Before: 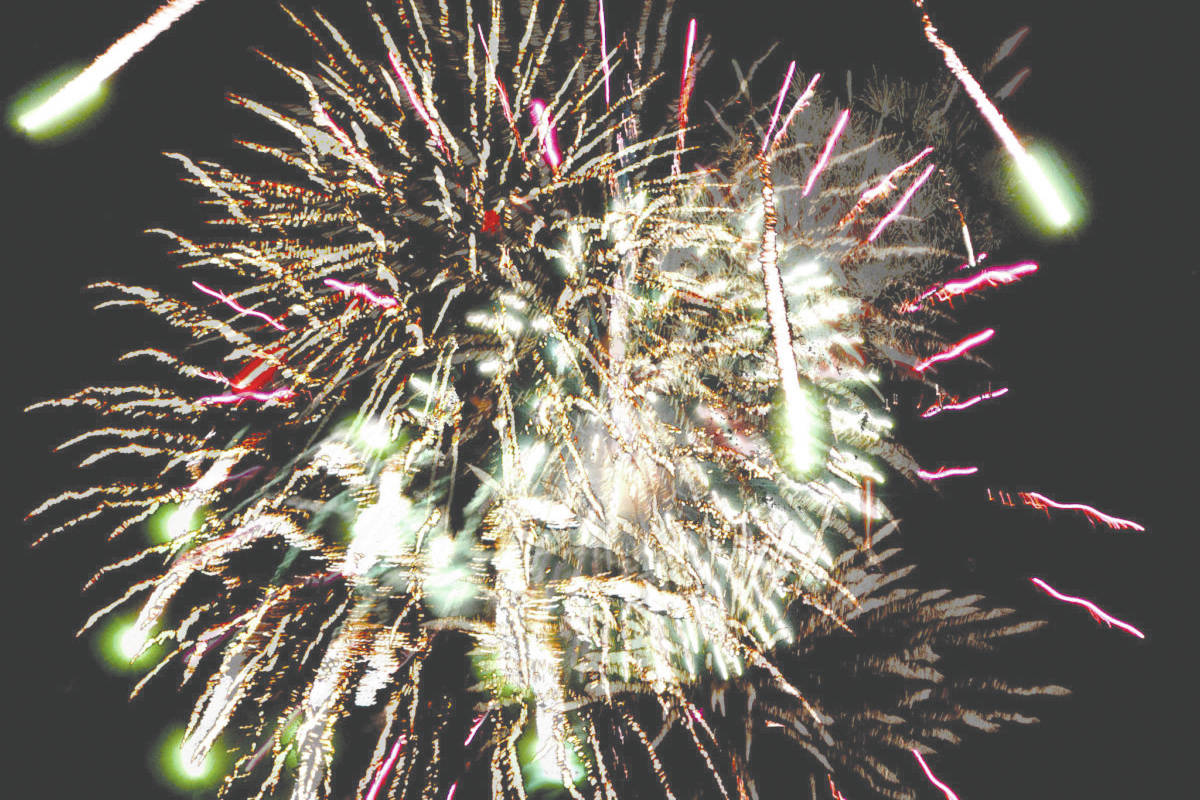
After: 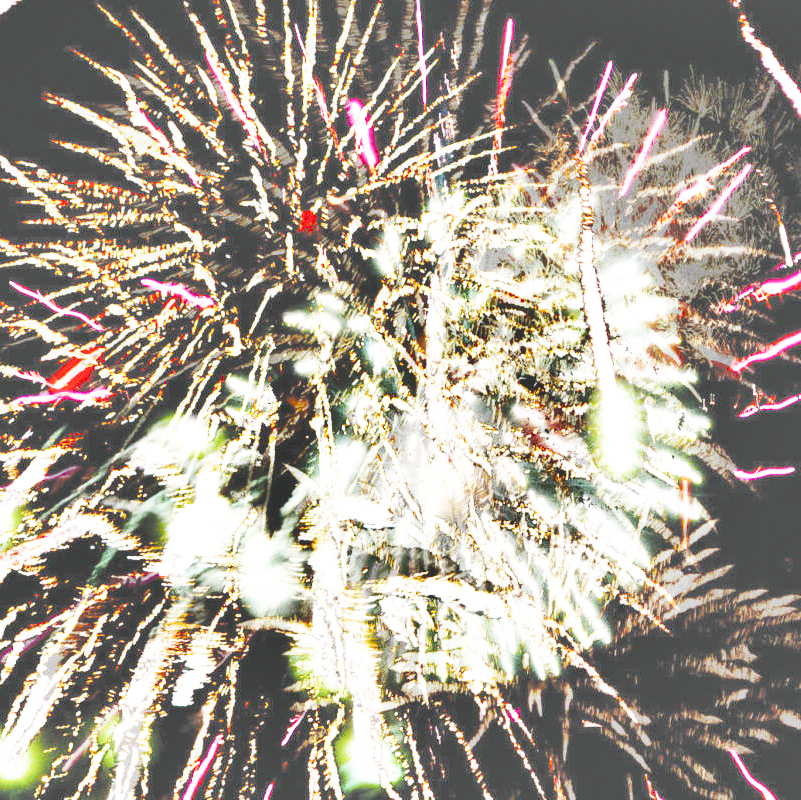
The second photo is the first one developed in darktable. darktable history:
crop and rotate: left 15.293%, right 17.934%
base curve: curves: ch0 [(0, 0) (0.012, 0.01) (0.073, 0.168) (0.31, 0.711) (0.645, 0.957) (1, 1)], preserve colors none
shadows and highlights: shadows 75.75, highlights -60.75, soften with gaussian
